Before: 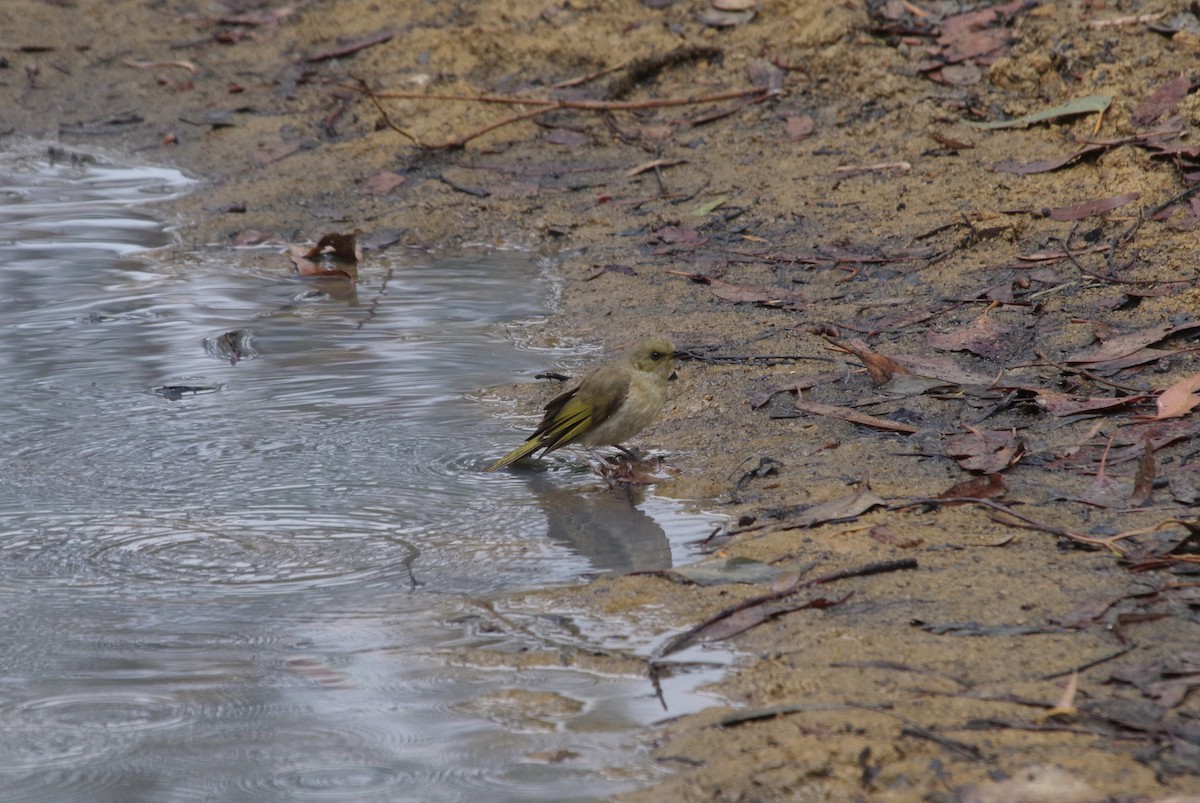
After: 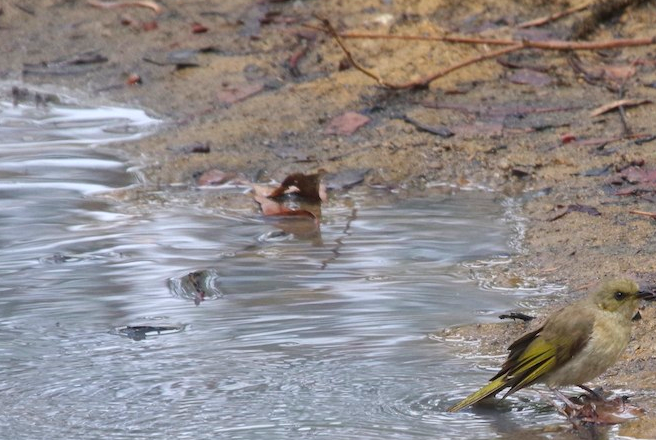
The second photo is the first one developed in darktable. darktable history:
exposure: exposure 0.6 EV, compensate highlight preservation false
crop and rotate: left 3.047%, top 7.509%, right 42.236%, bottom 37.598%
